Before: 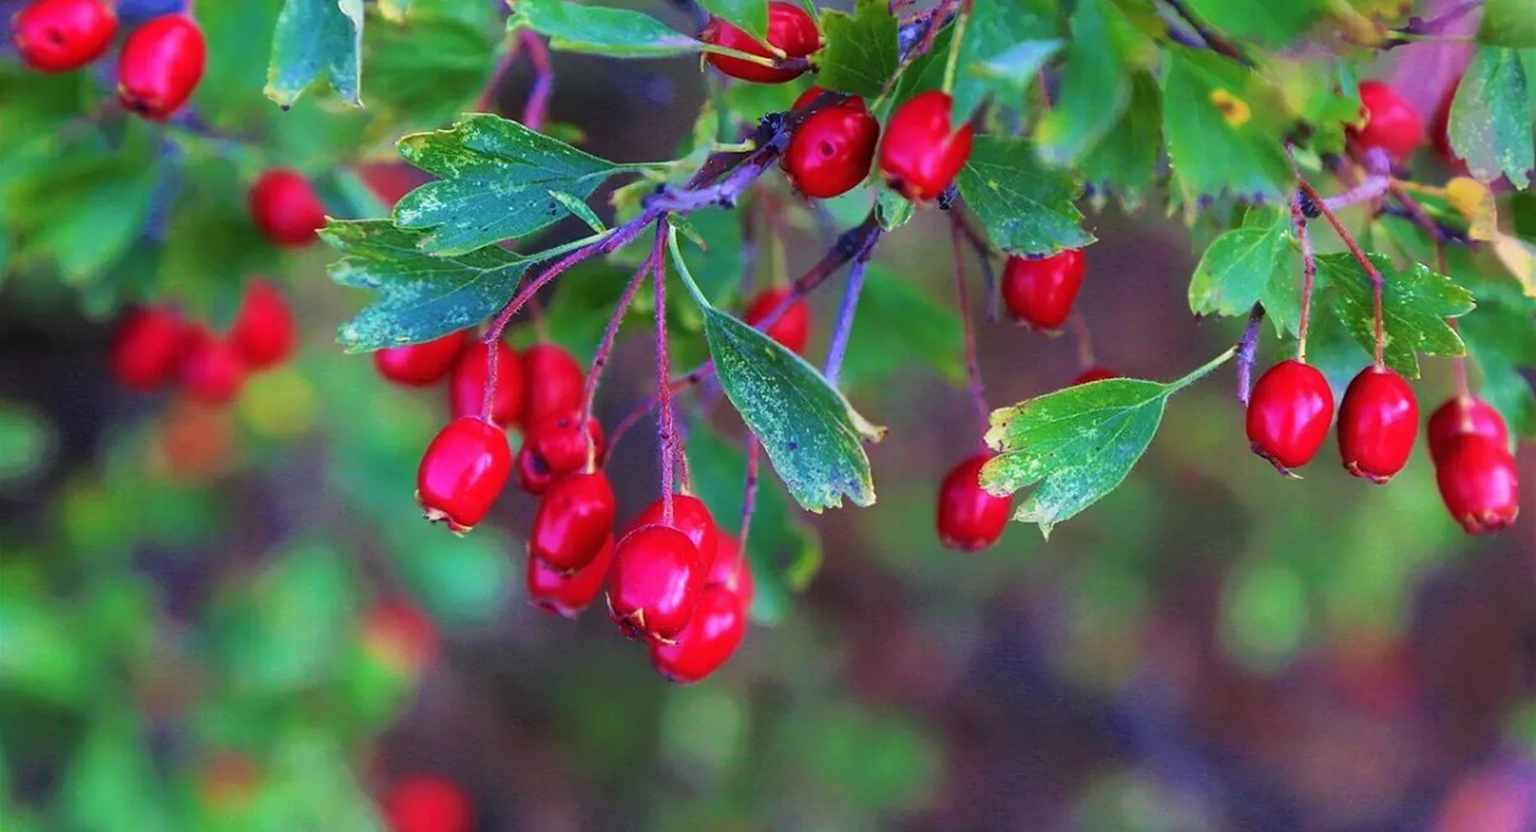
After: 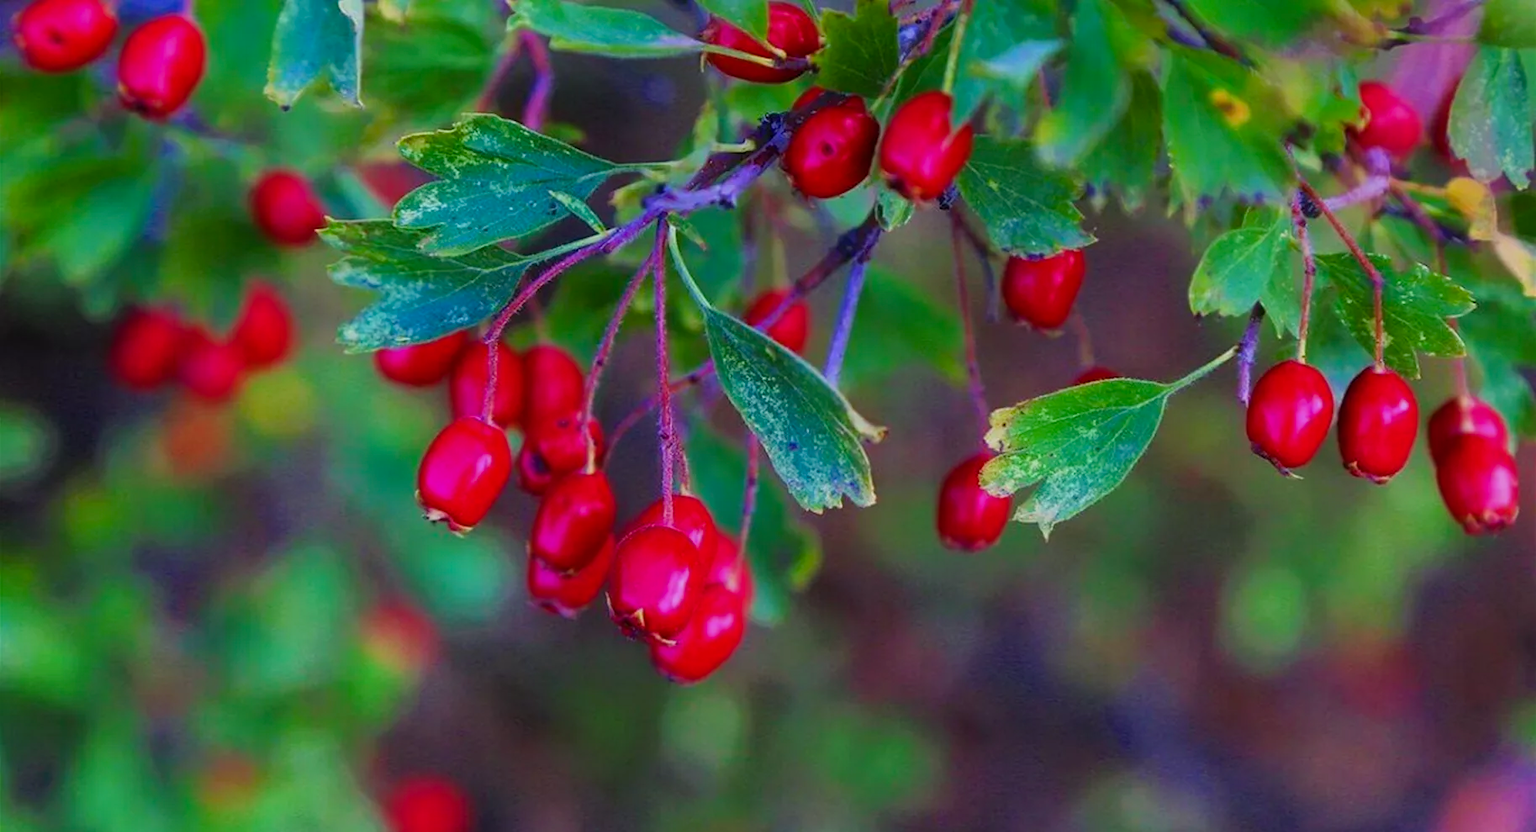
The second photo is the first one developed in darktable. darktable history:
color balance rgb: linear chroma grading › global chroma 14.927%, perceptual saturation grading › global saturation -2.495%, perceptual saturation grading › highlights -6.983%, perceptual saturation grading › mid-tones 8.384%, perceptual saturation grading › shadows 5.194%
exposure: exposure -0.488 EV, compensate highlight preservation false
